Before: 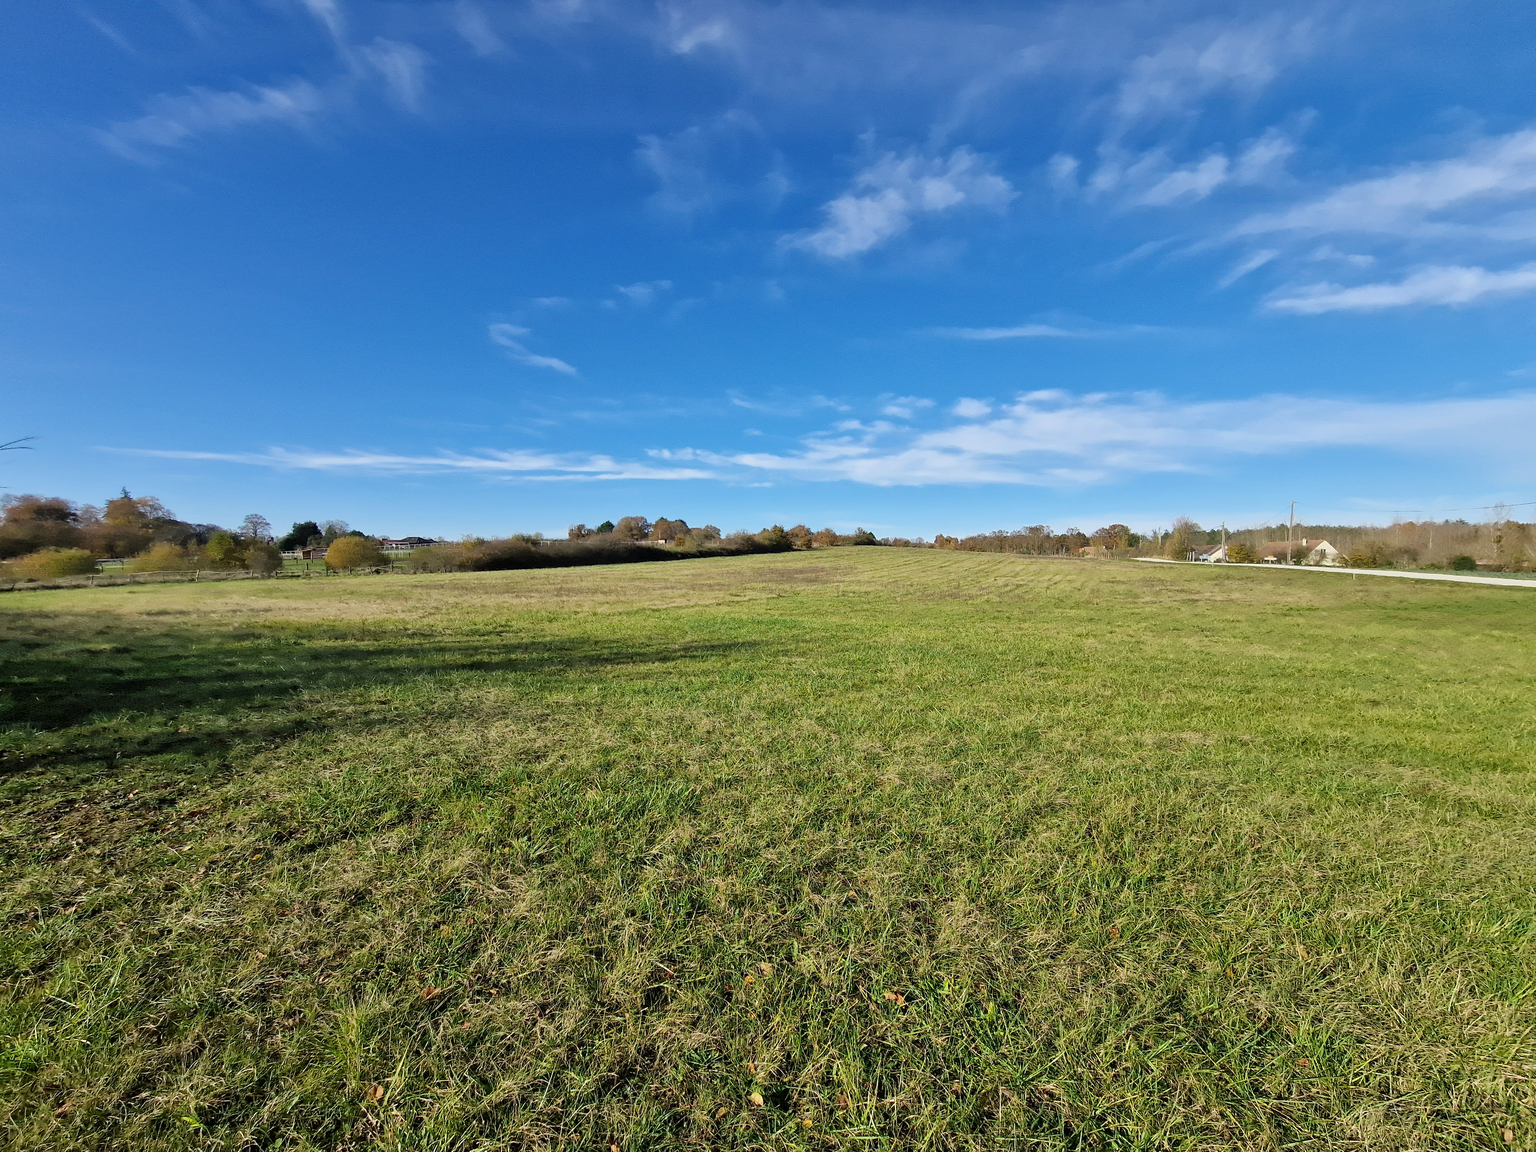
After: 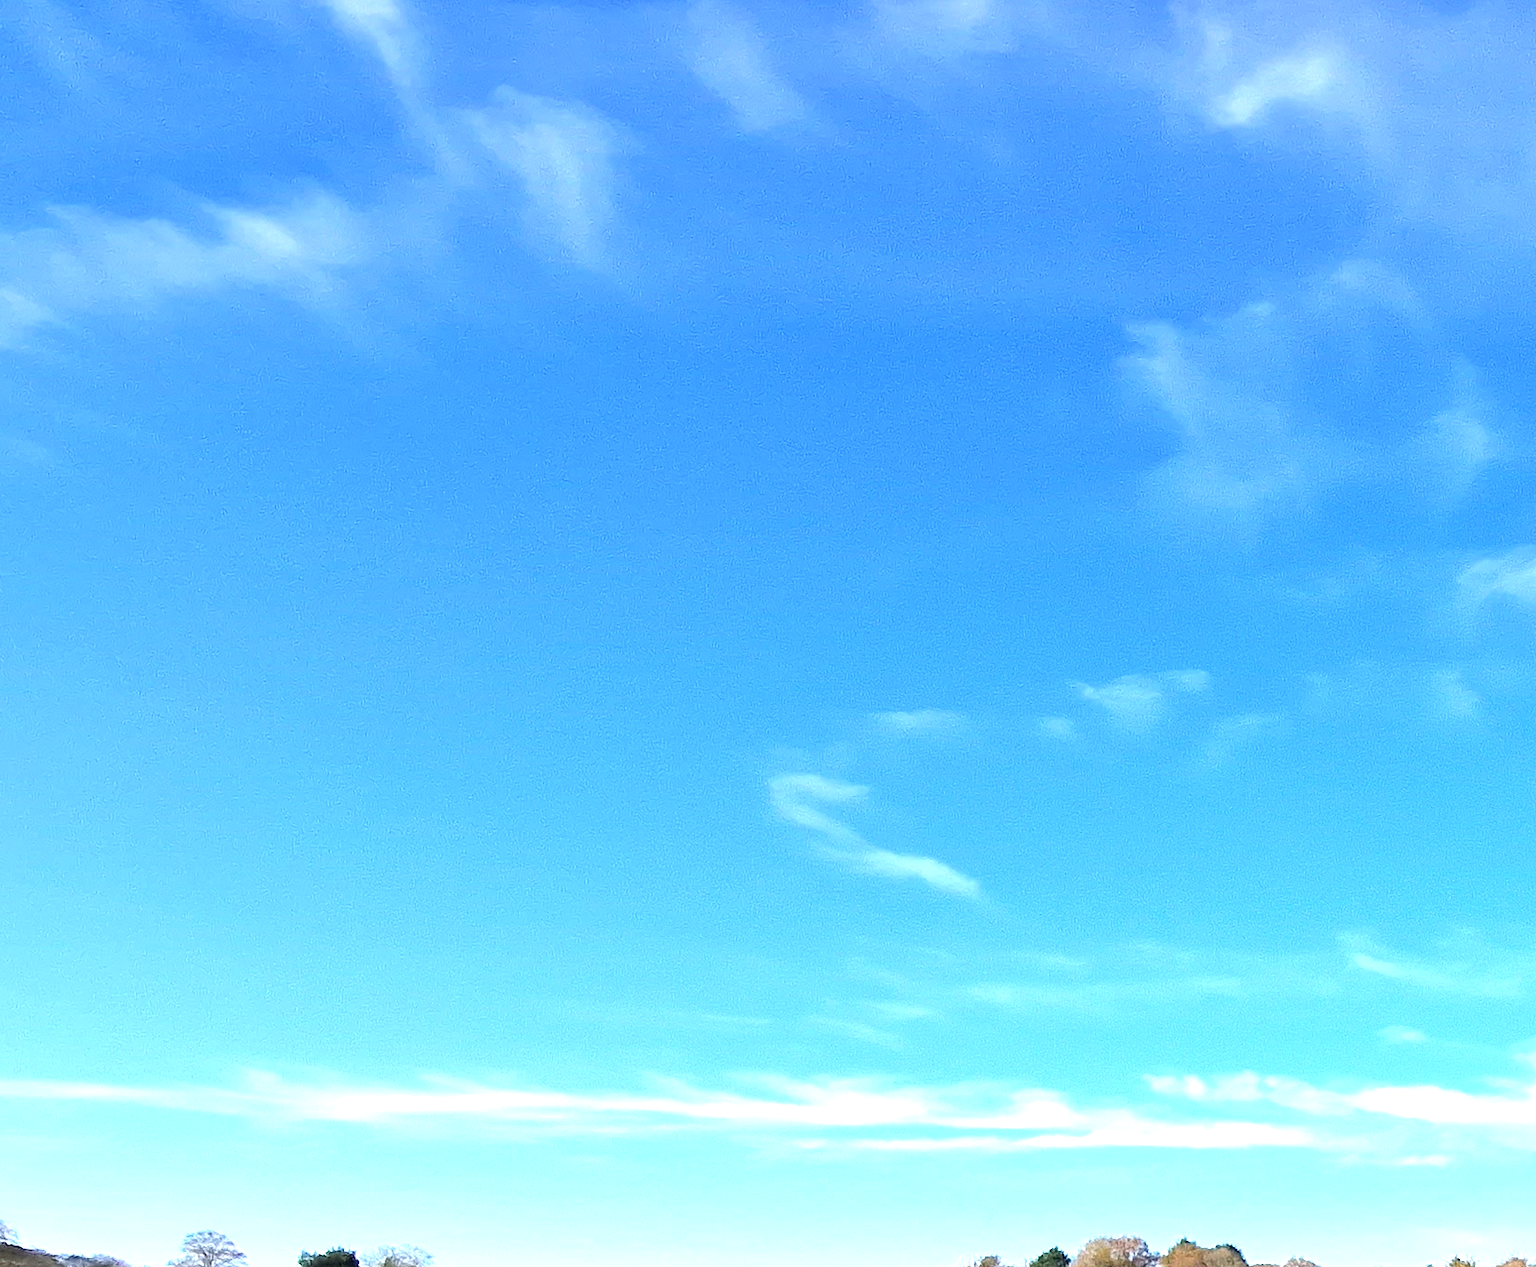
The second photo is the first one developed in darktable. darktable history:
exposure: black level correction 0, exposure 1.405 EV, compensate highlight preservation false
crop and rotate: left 10.951%, top 0.09%, right 47.347%, bottom 54.037%
